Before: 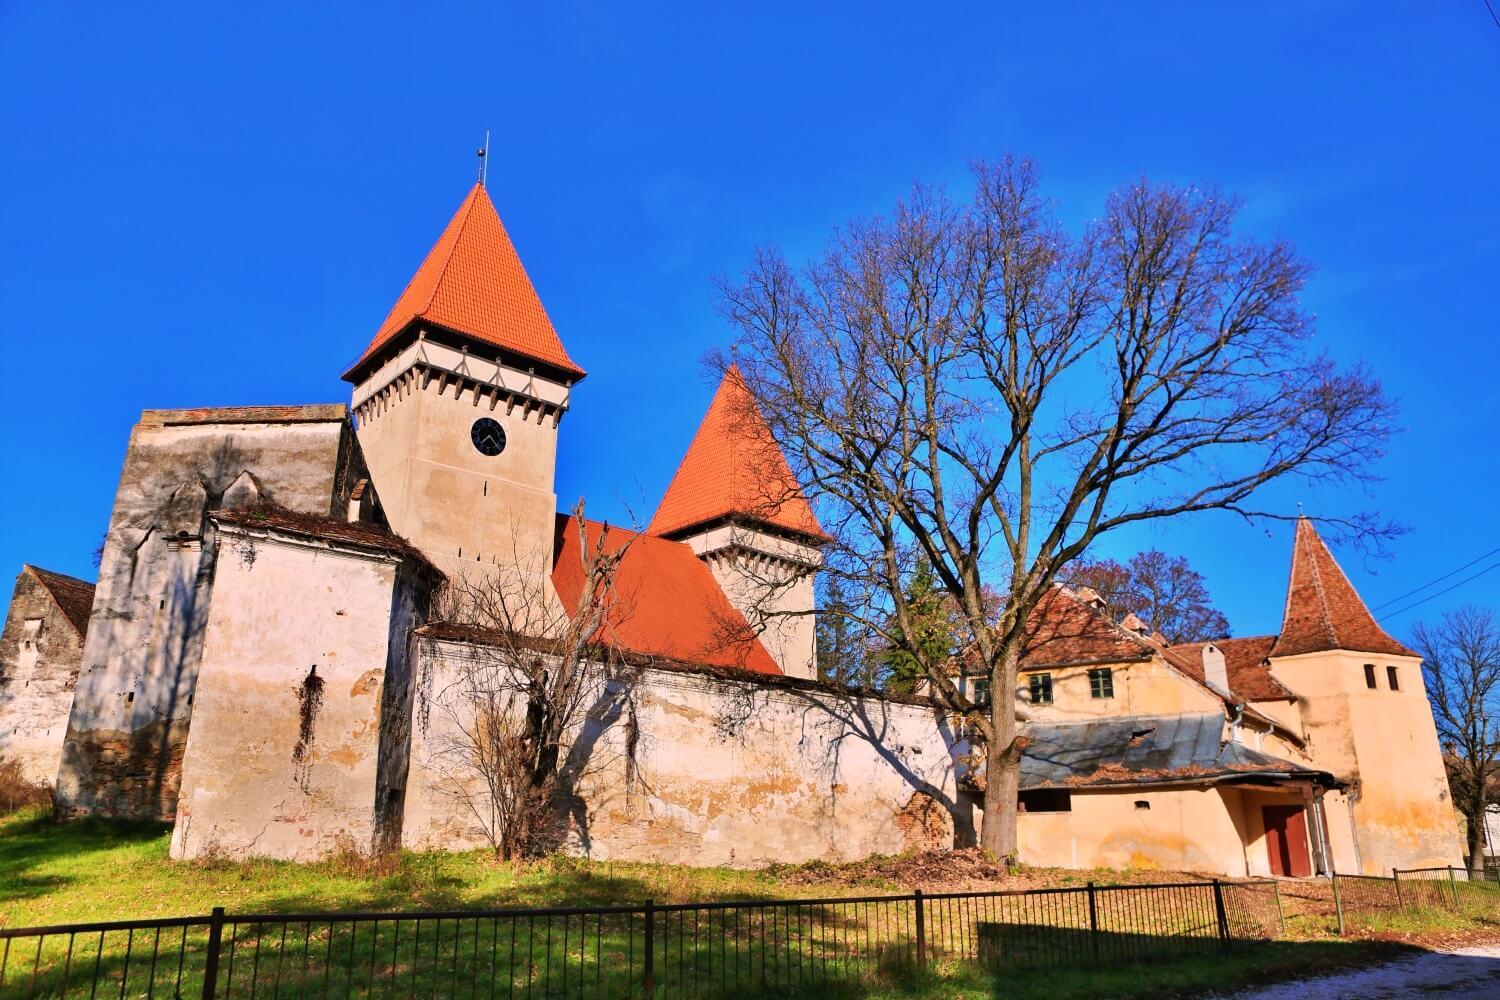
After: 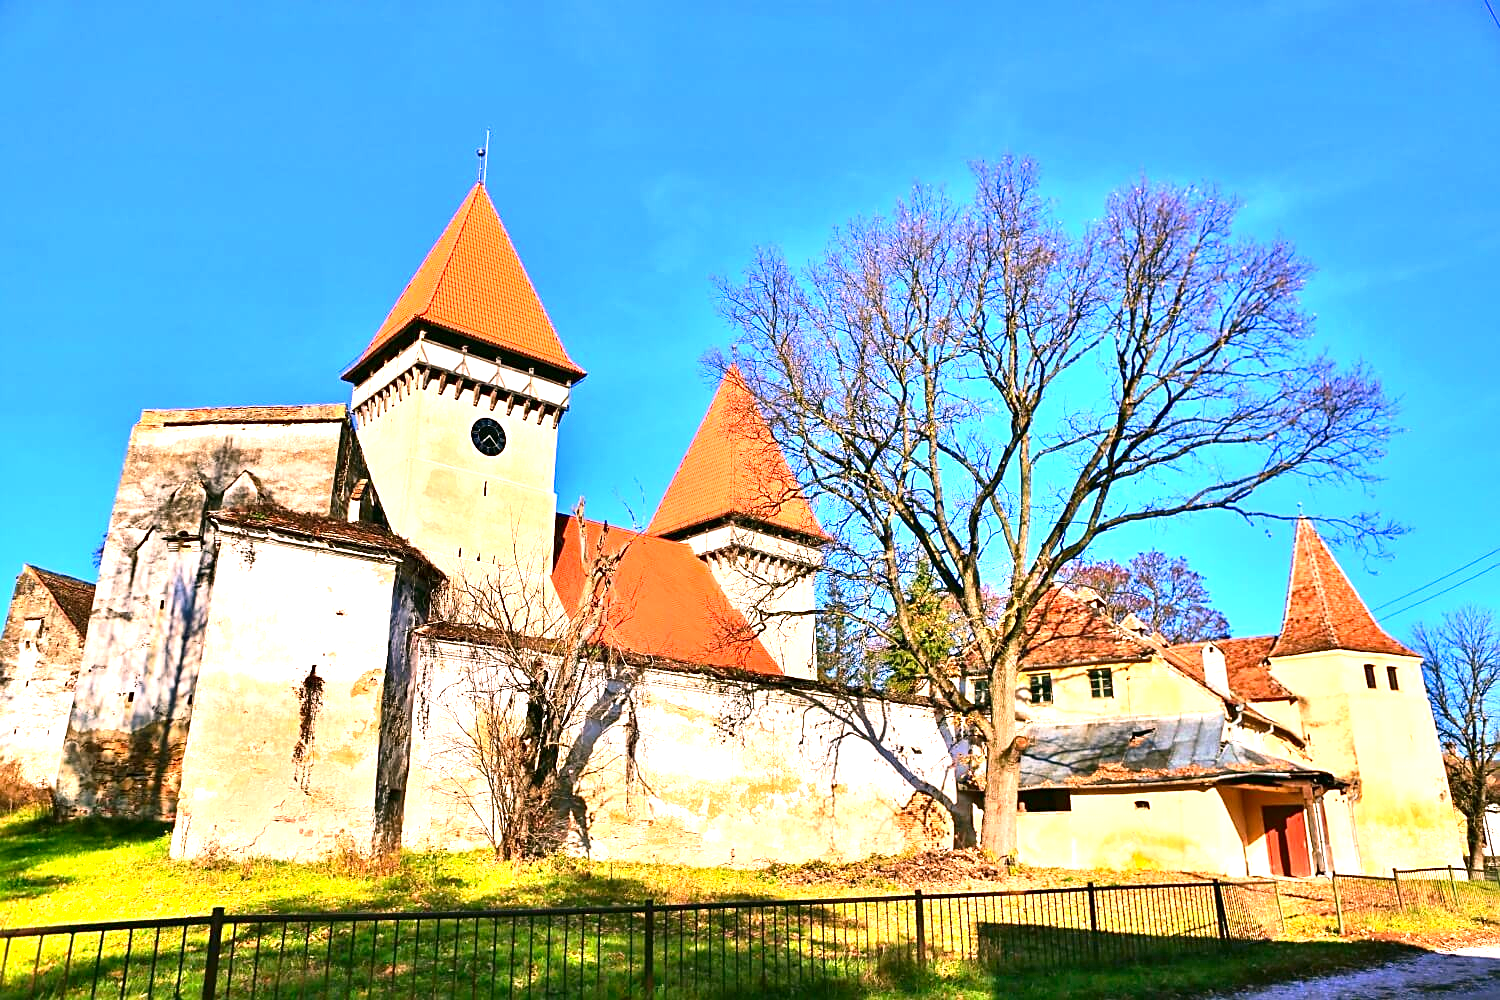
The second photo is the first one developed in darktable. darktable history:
contrast brightness saturation: contrast 0.15, brightness -0.01, saturation 0.1
color correction: highlights a* 4.02, highlights b* 4.98, shadows a* -7.55, shadows b* 4.98
exposure: black level correction 0, exposure 1.379 EV, compensate exposure bias true, compensate highlight preservation false
sharpen: on, module defaults
